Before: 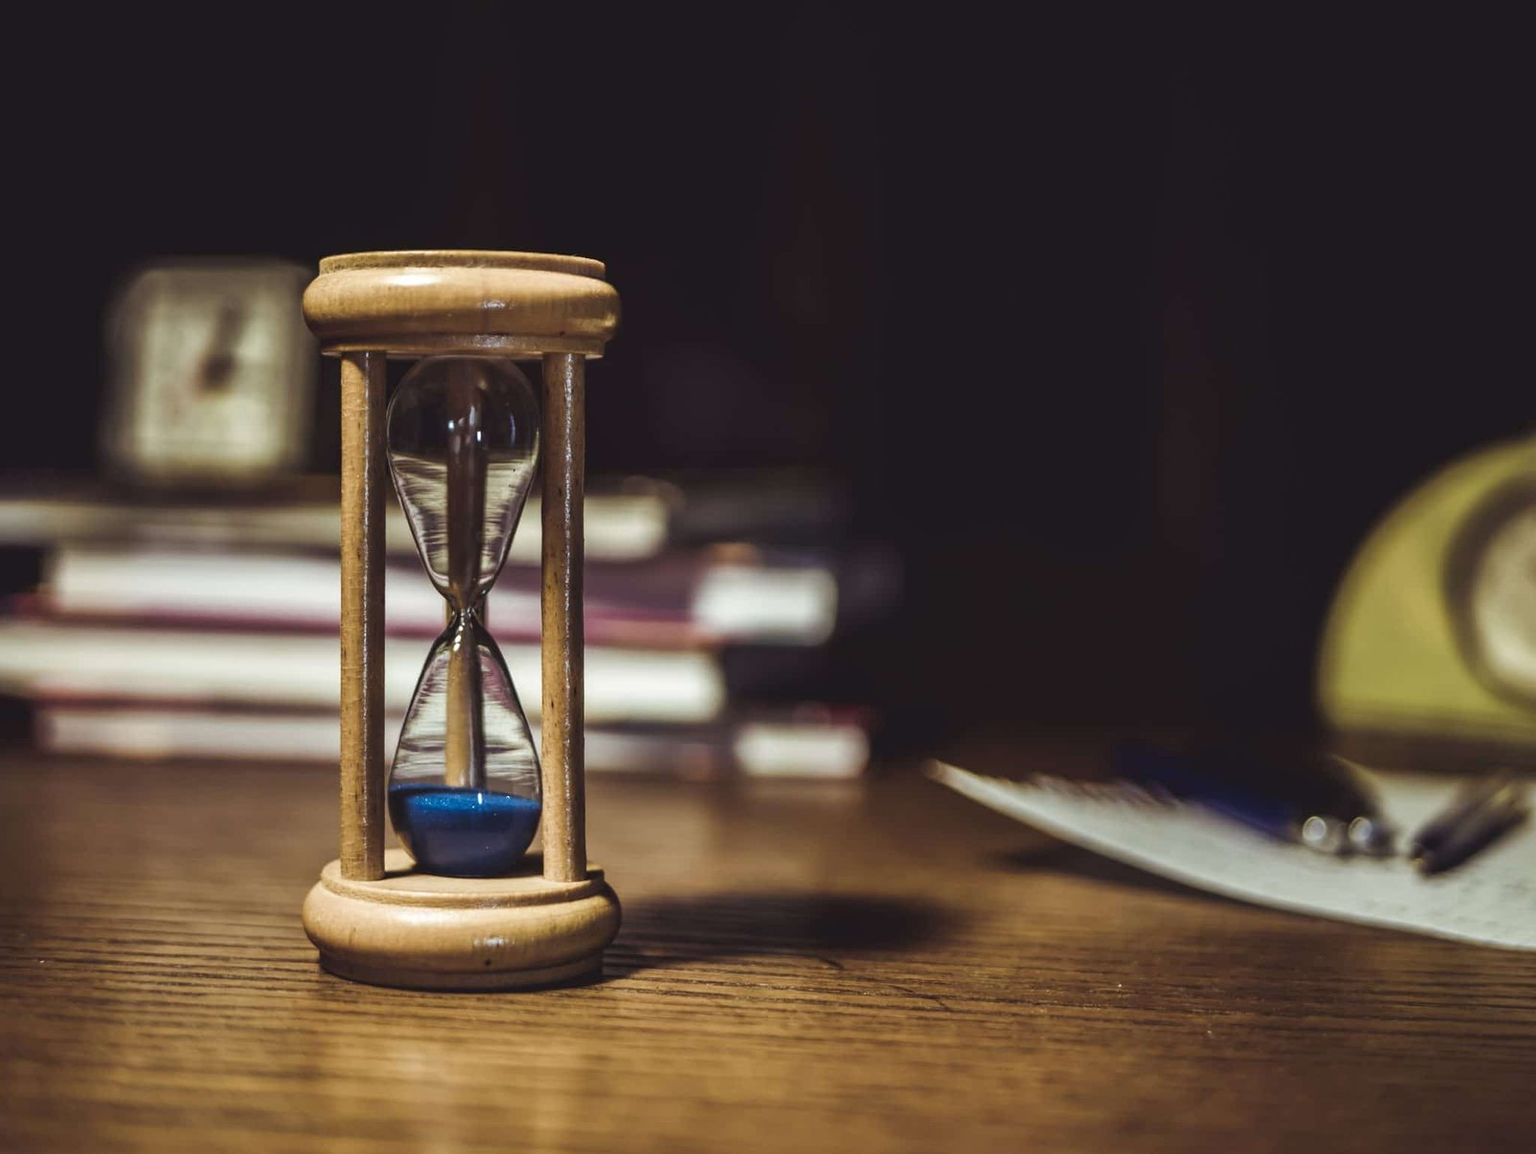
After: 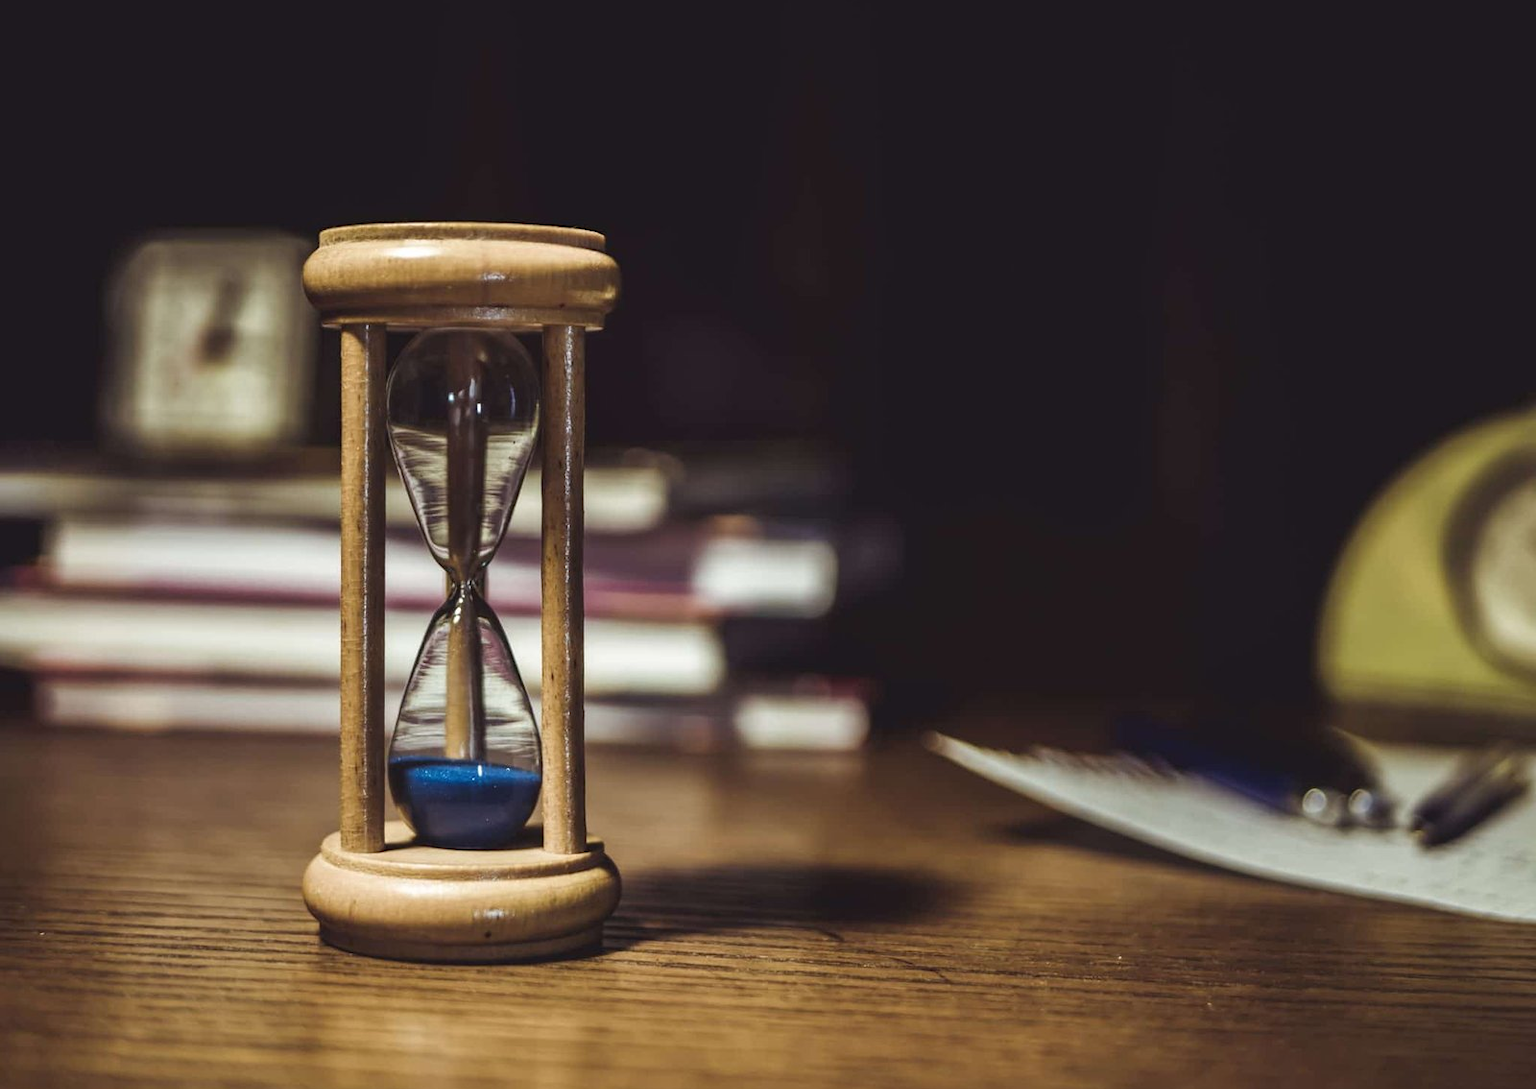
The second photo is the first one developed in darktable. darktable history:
crop and rotate: top 2.479%, bottom 3.018%
color correction: saturation 0.99
